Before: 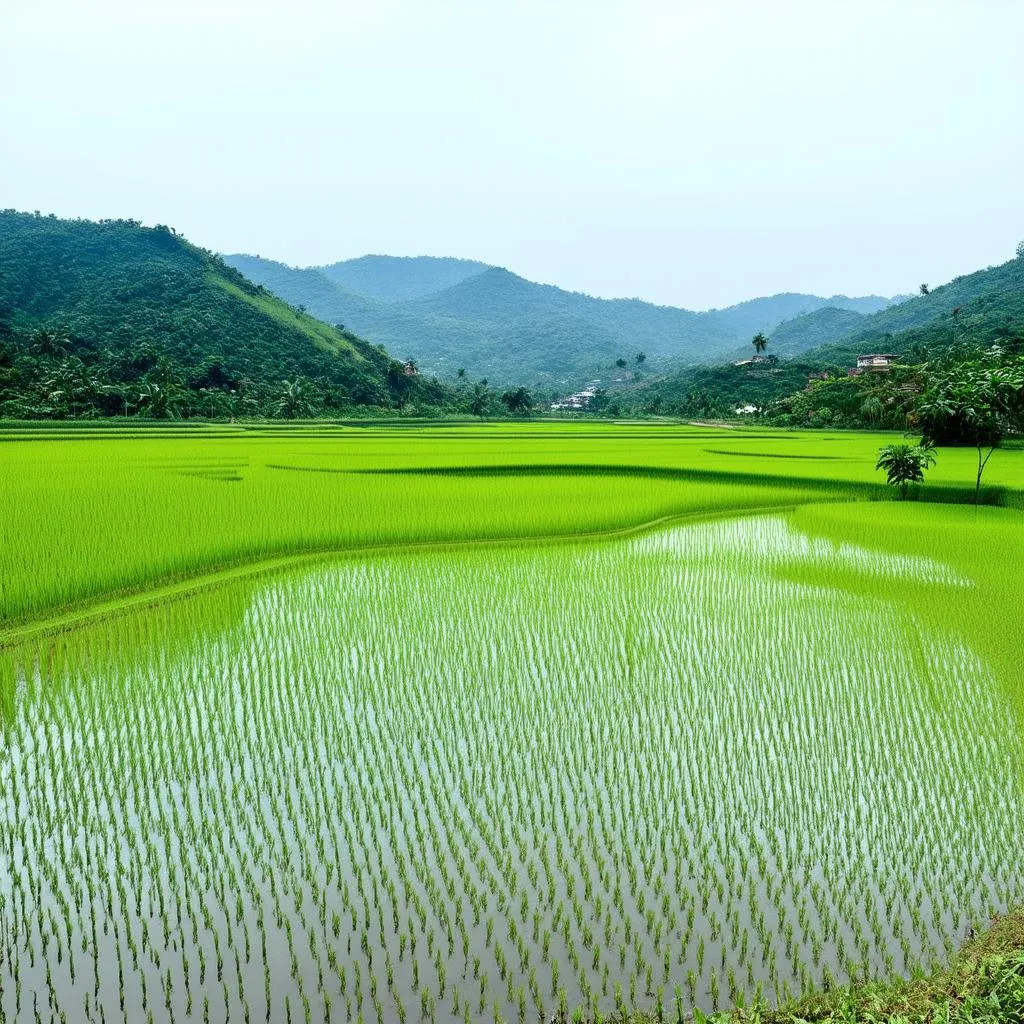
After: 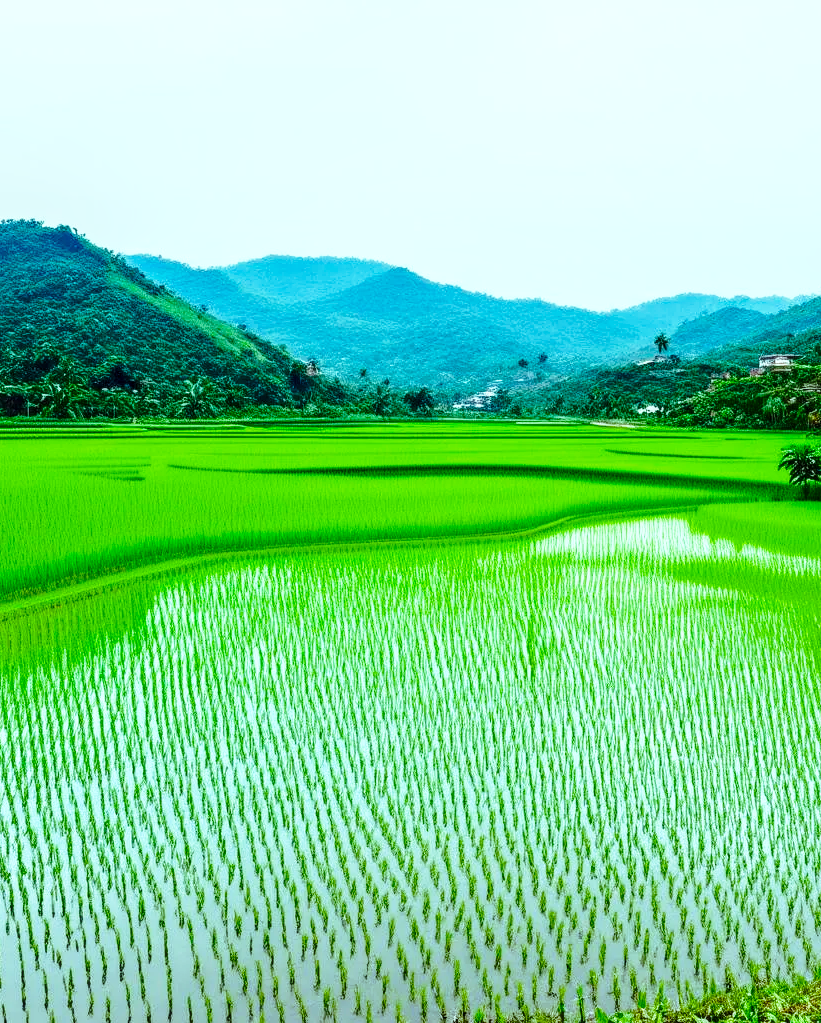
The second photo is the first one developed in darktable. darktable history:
base curve: curves: ch0 [(0, 0) (0.028, 0.03) (0.121, 0.232) (0.46, 0.748) (0.859, 0.968) (1, 1)], preserve colors none
local contrast: on, module defaults
color balance rgb: shadows lift › hue 84.51°, highlights gain › chroma 4.021%, highlights gain › hue 201.84°, perceptual saturation grading › global saturation 19.261%, saturation formula JzAzBz (2021)
crop and rotate: left 9.595%, right 10.193%
